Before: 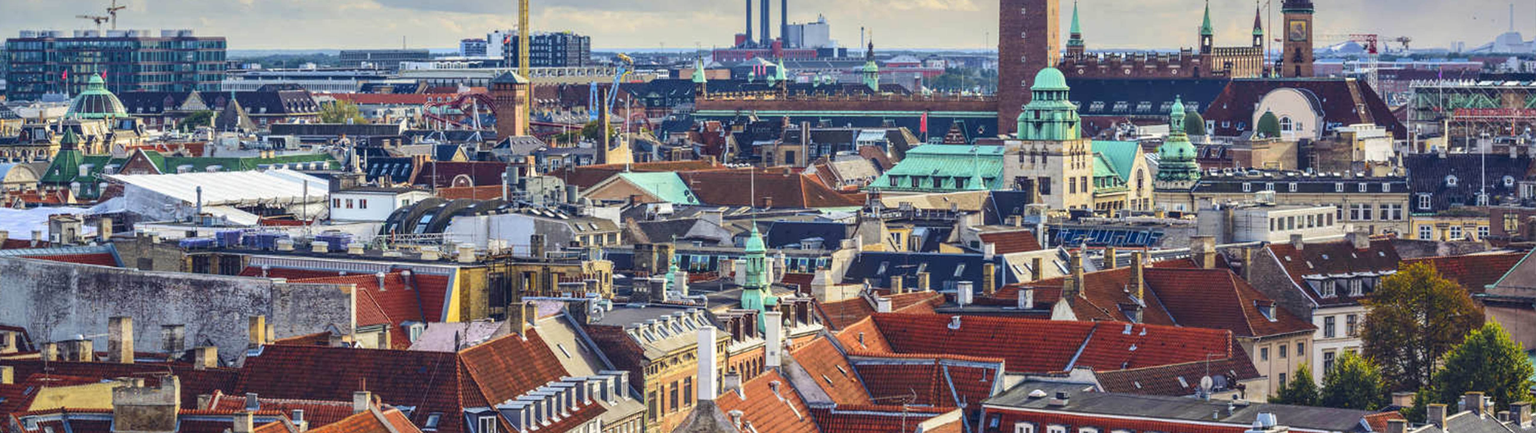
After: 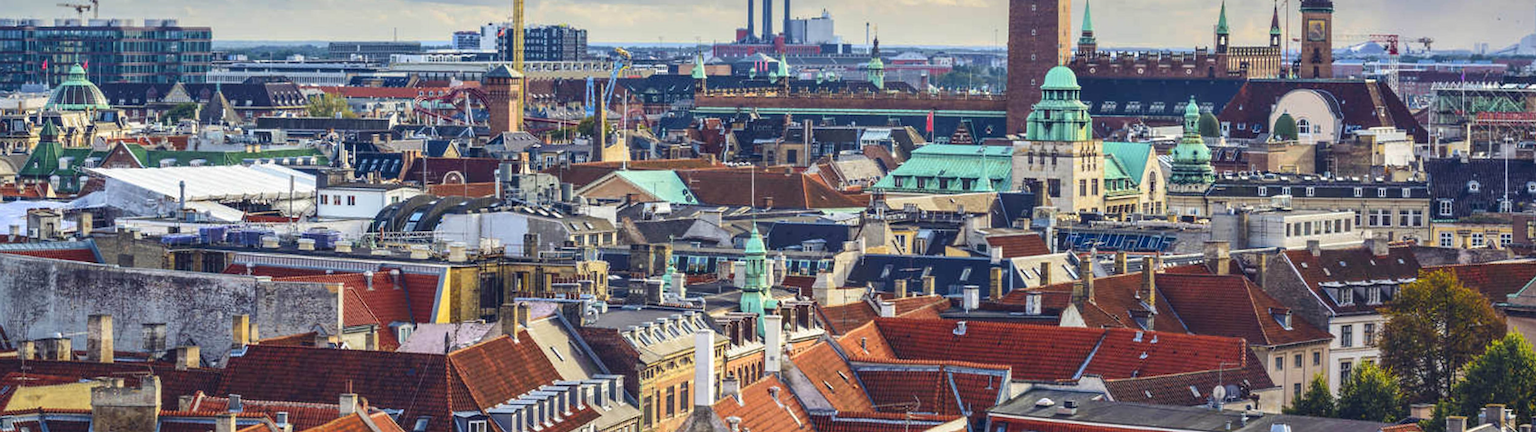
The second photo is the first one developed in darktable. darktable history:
tone equalizer: on, module defaults
crop and rotate: angle -0.5°
sharpen: radius 1.864, amount 0.398, threshold 1.271
